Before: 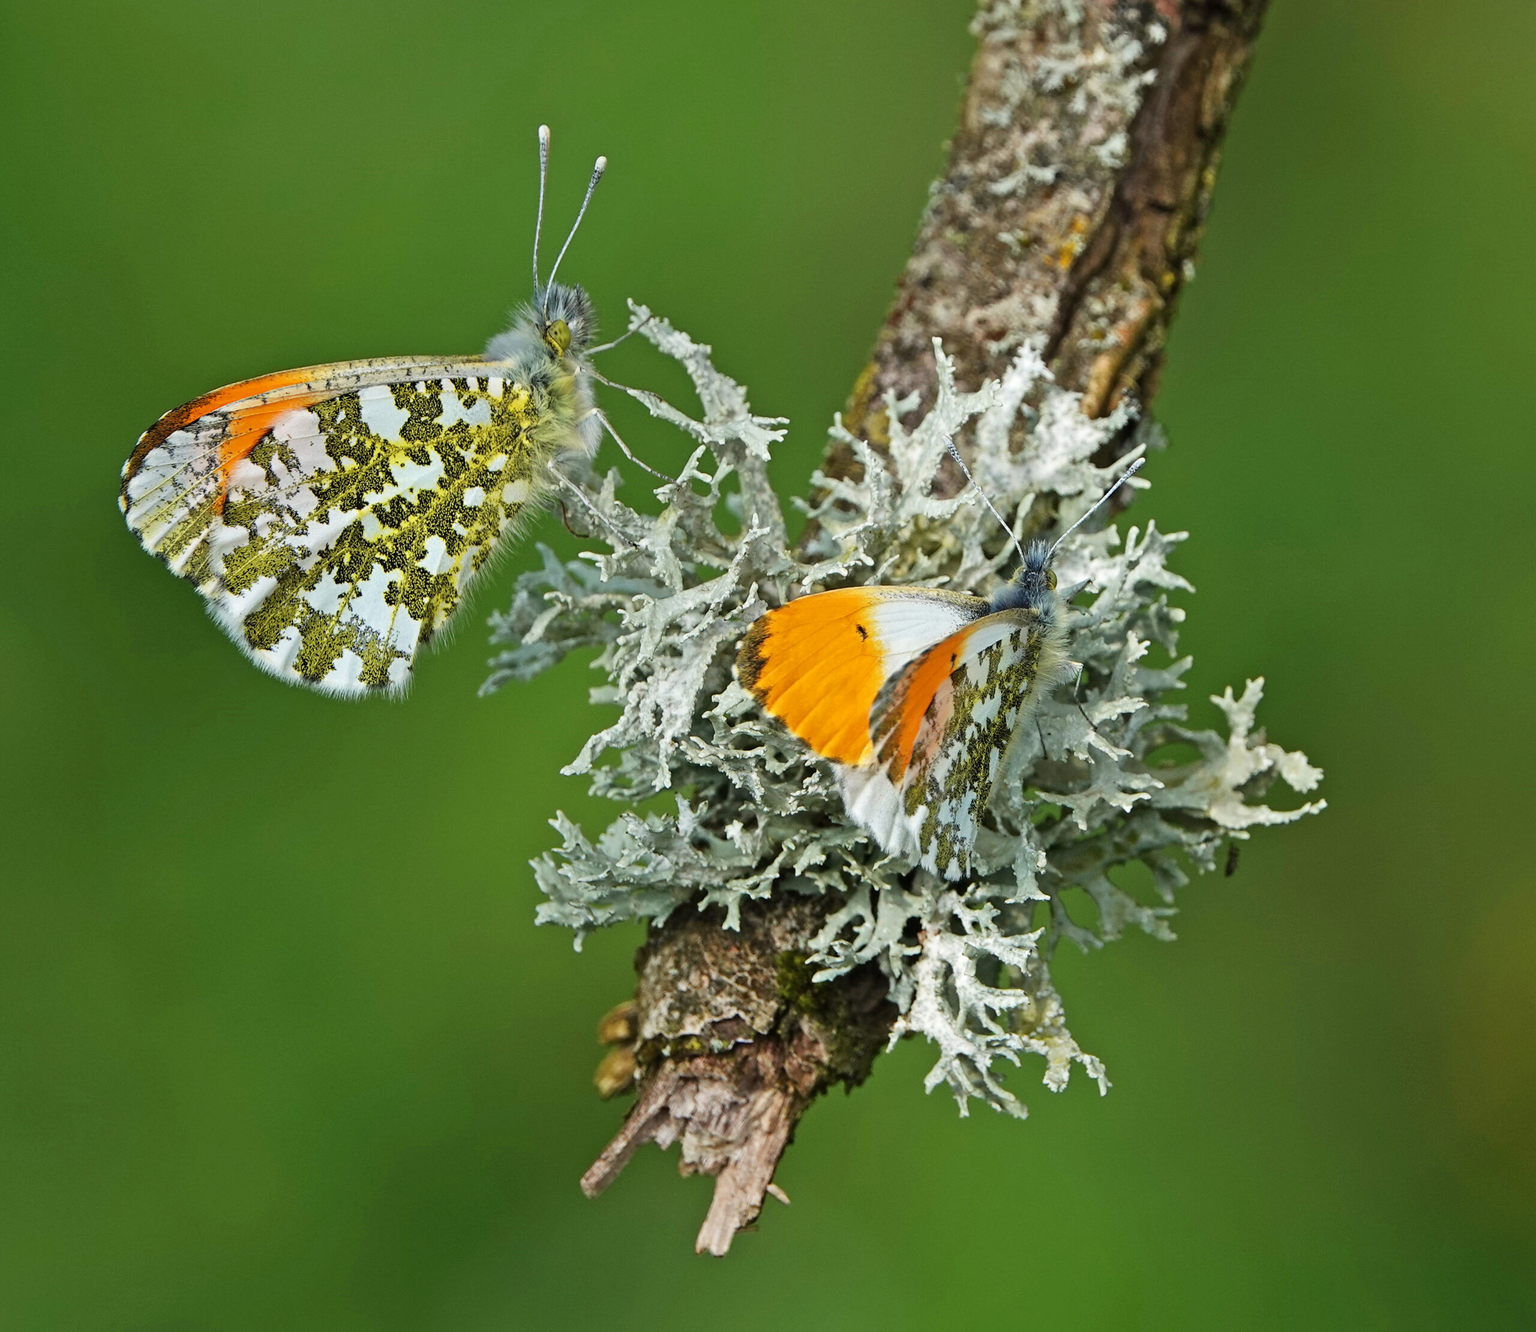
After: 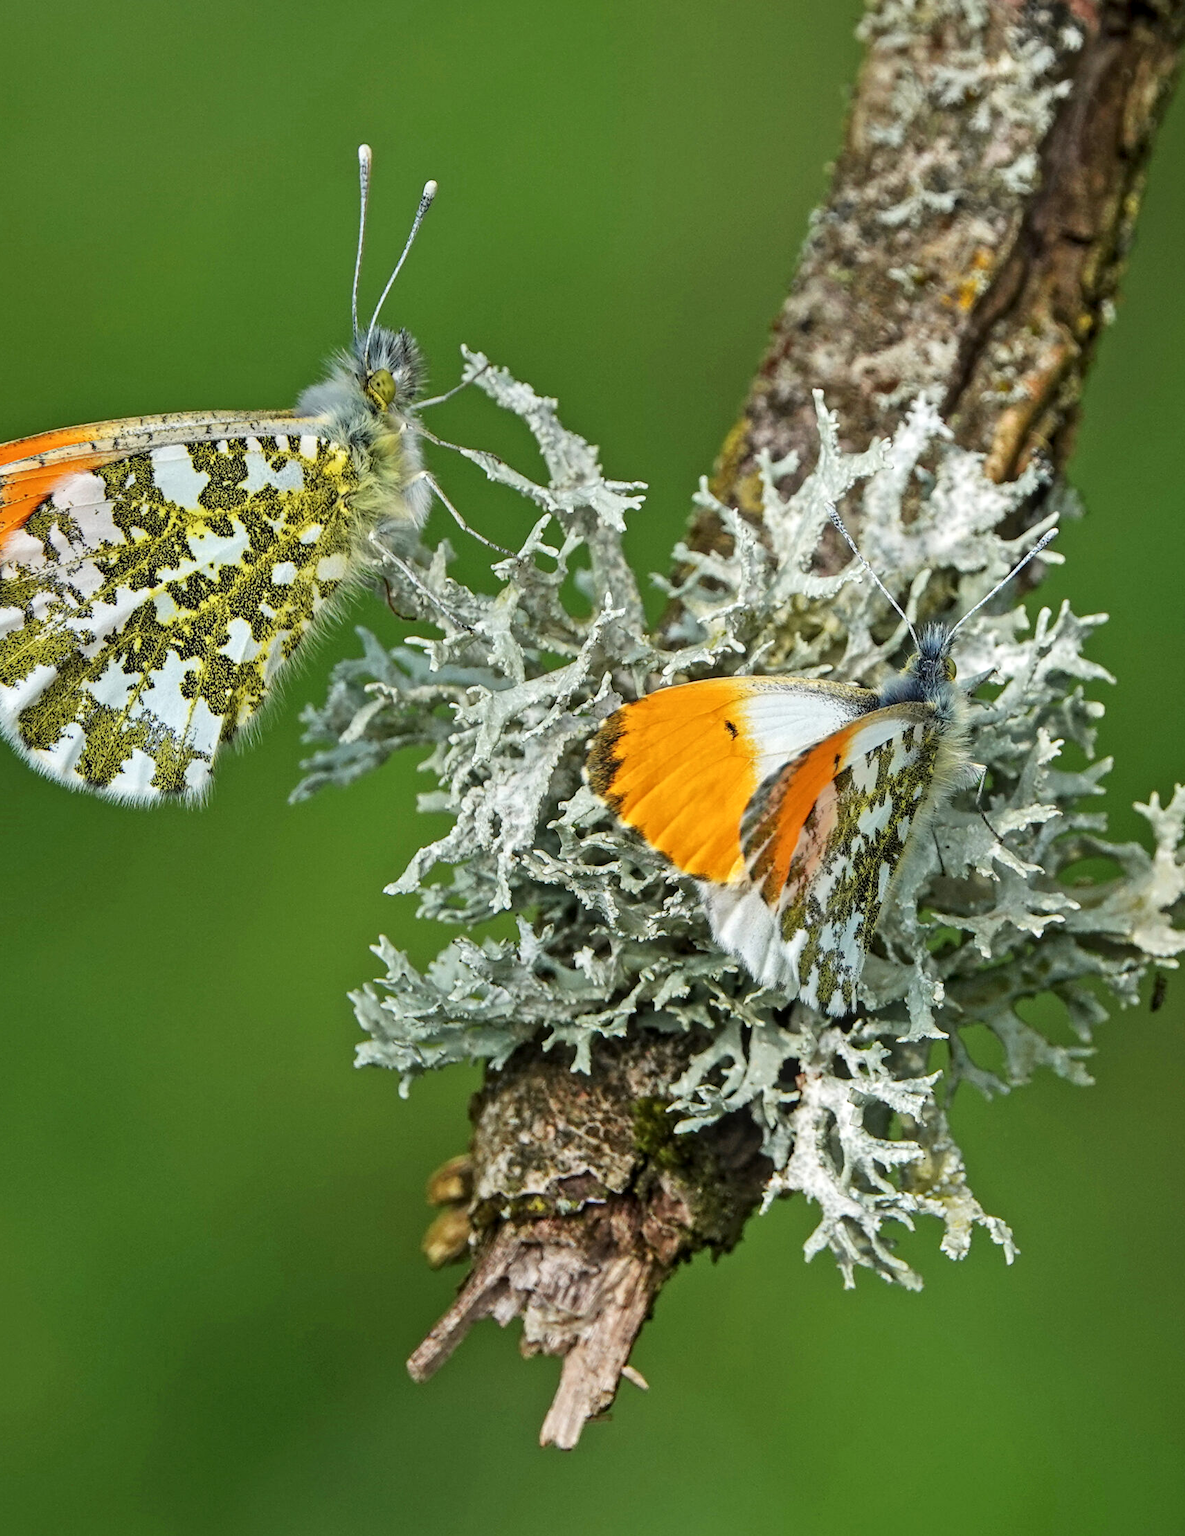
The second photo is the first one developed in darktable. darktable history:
crop and rotate: left 14.858%, right 18.211%
local contrast: on, module defaults
